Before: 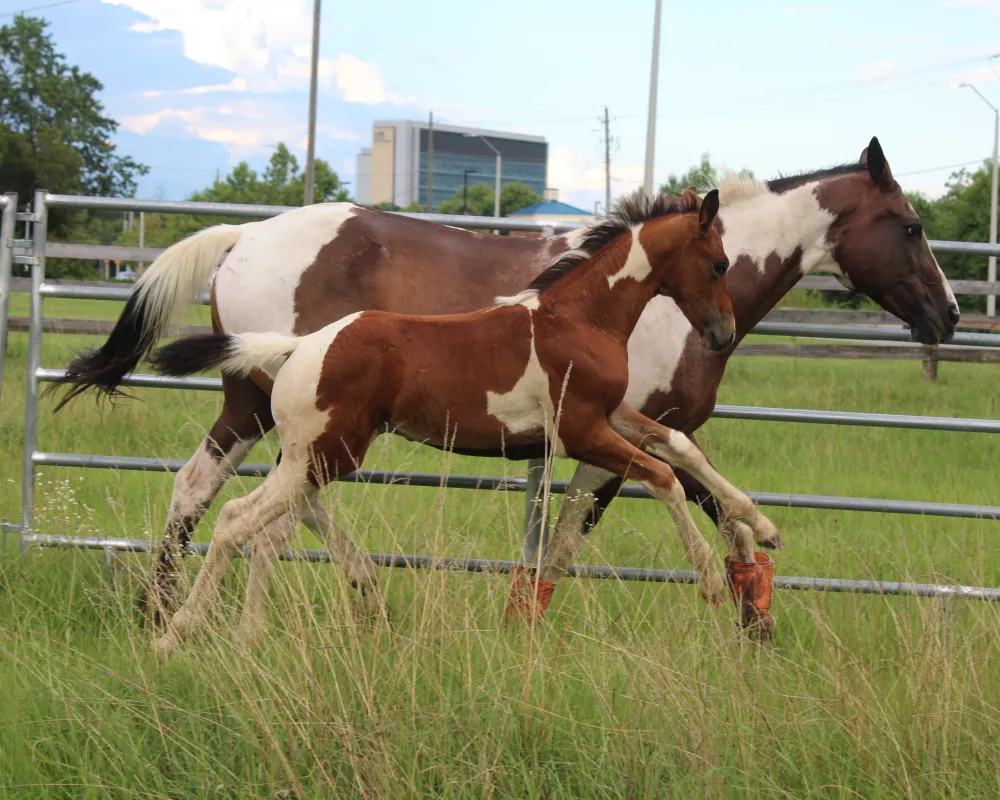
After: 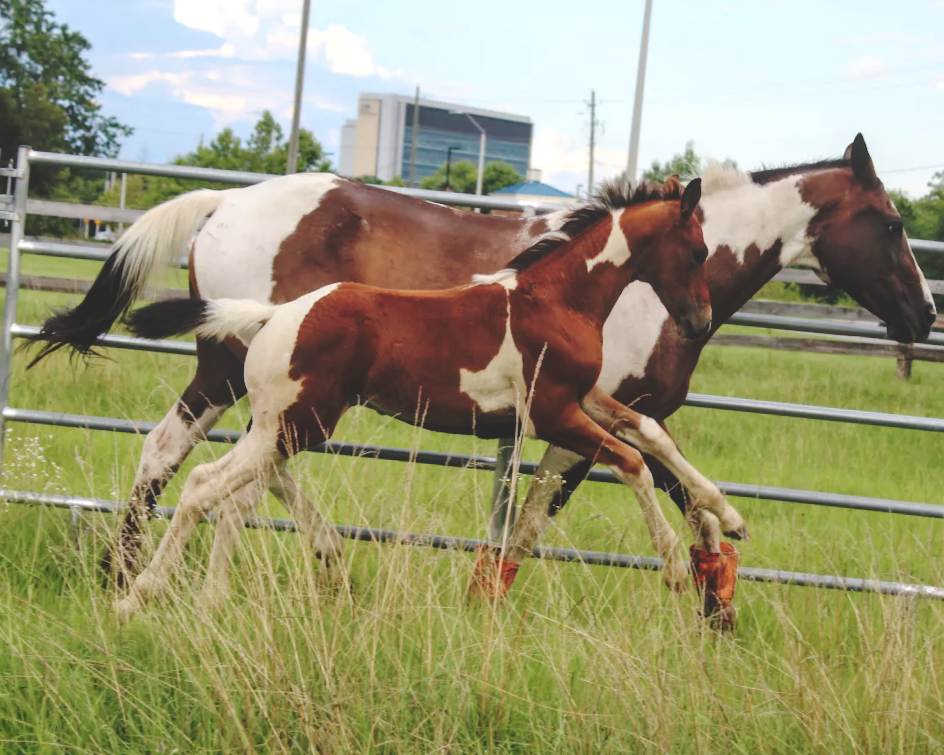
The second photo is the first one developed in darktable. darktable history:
base curve: curves: ch0 [(0, 0.024) (0.055, 0.065) (0.121, 0.166) (0.236, 0.319) (0.693, 0.726) (1, 1)], preserve colors none
crop and rotate: angle -2.74°
contrast equalizer: octaves 7, y [[0.5 ×4, 0.467, 0.376], [0.5 ×6], [0.5 ×6], [0 ×6], [0 ×6]]
local contrast: detail 130%
